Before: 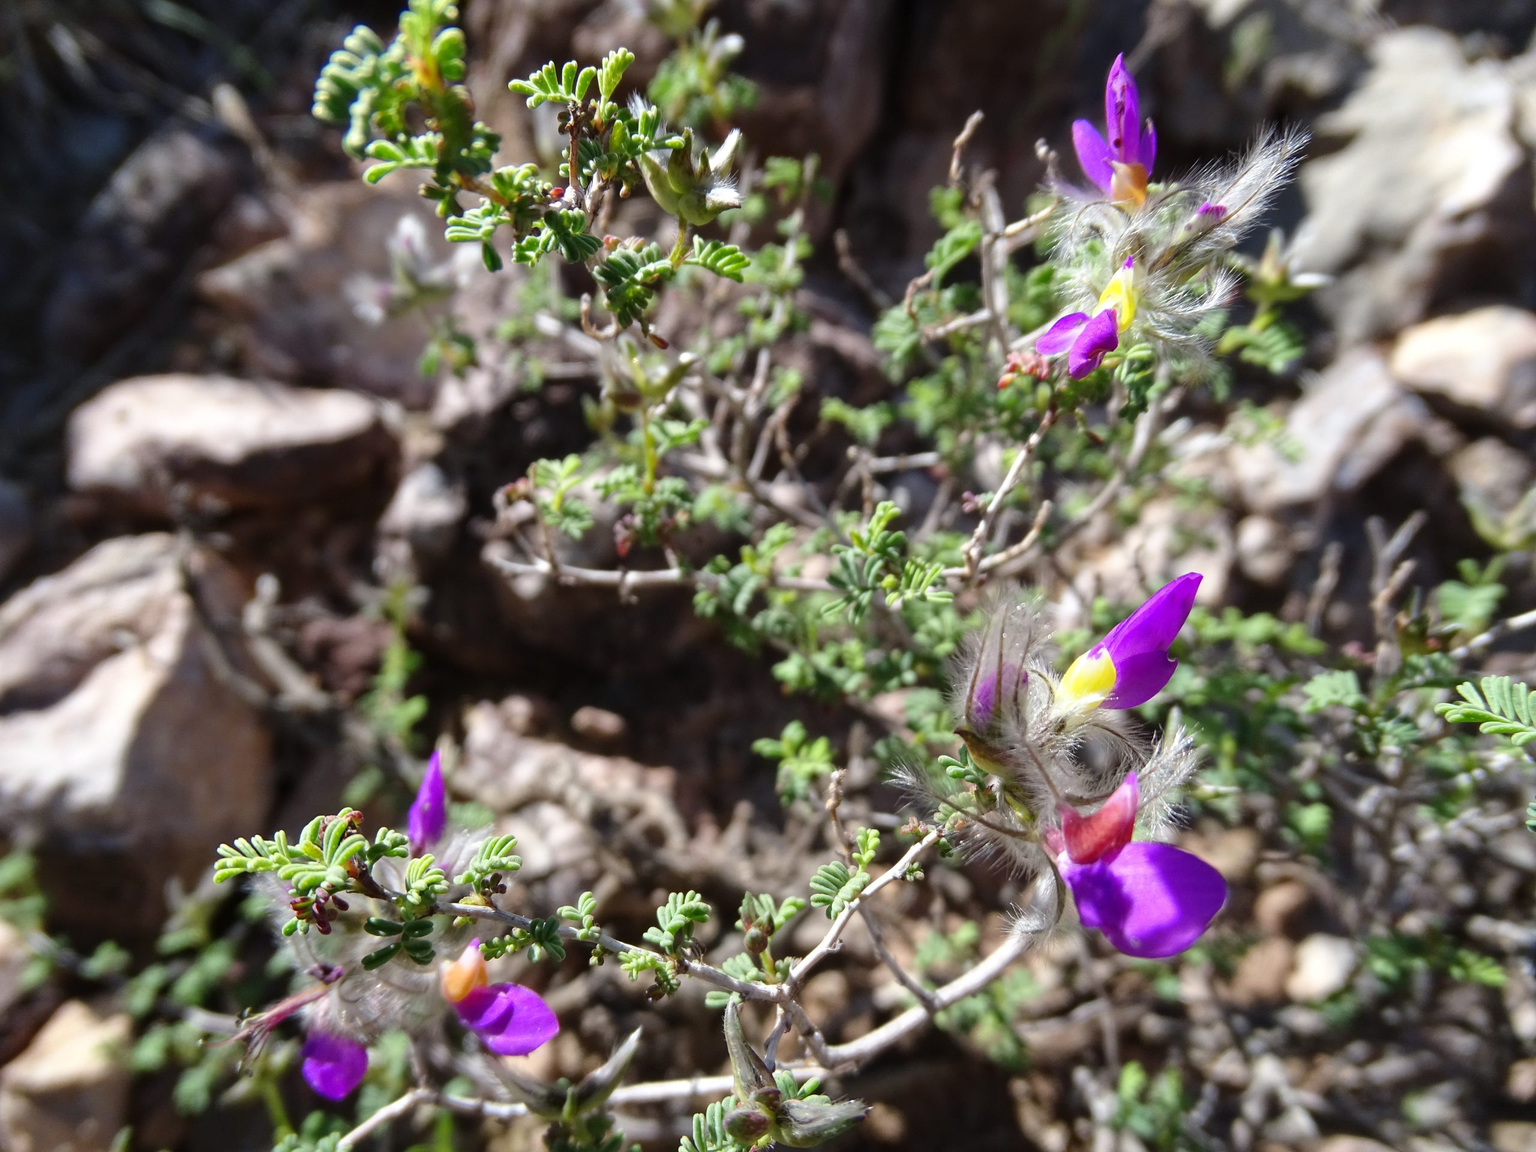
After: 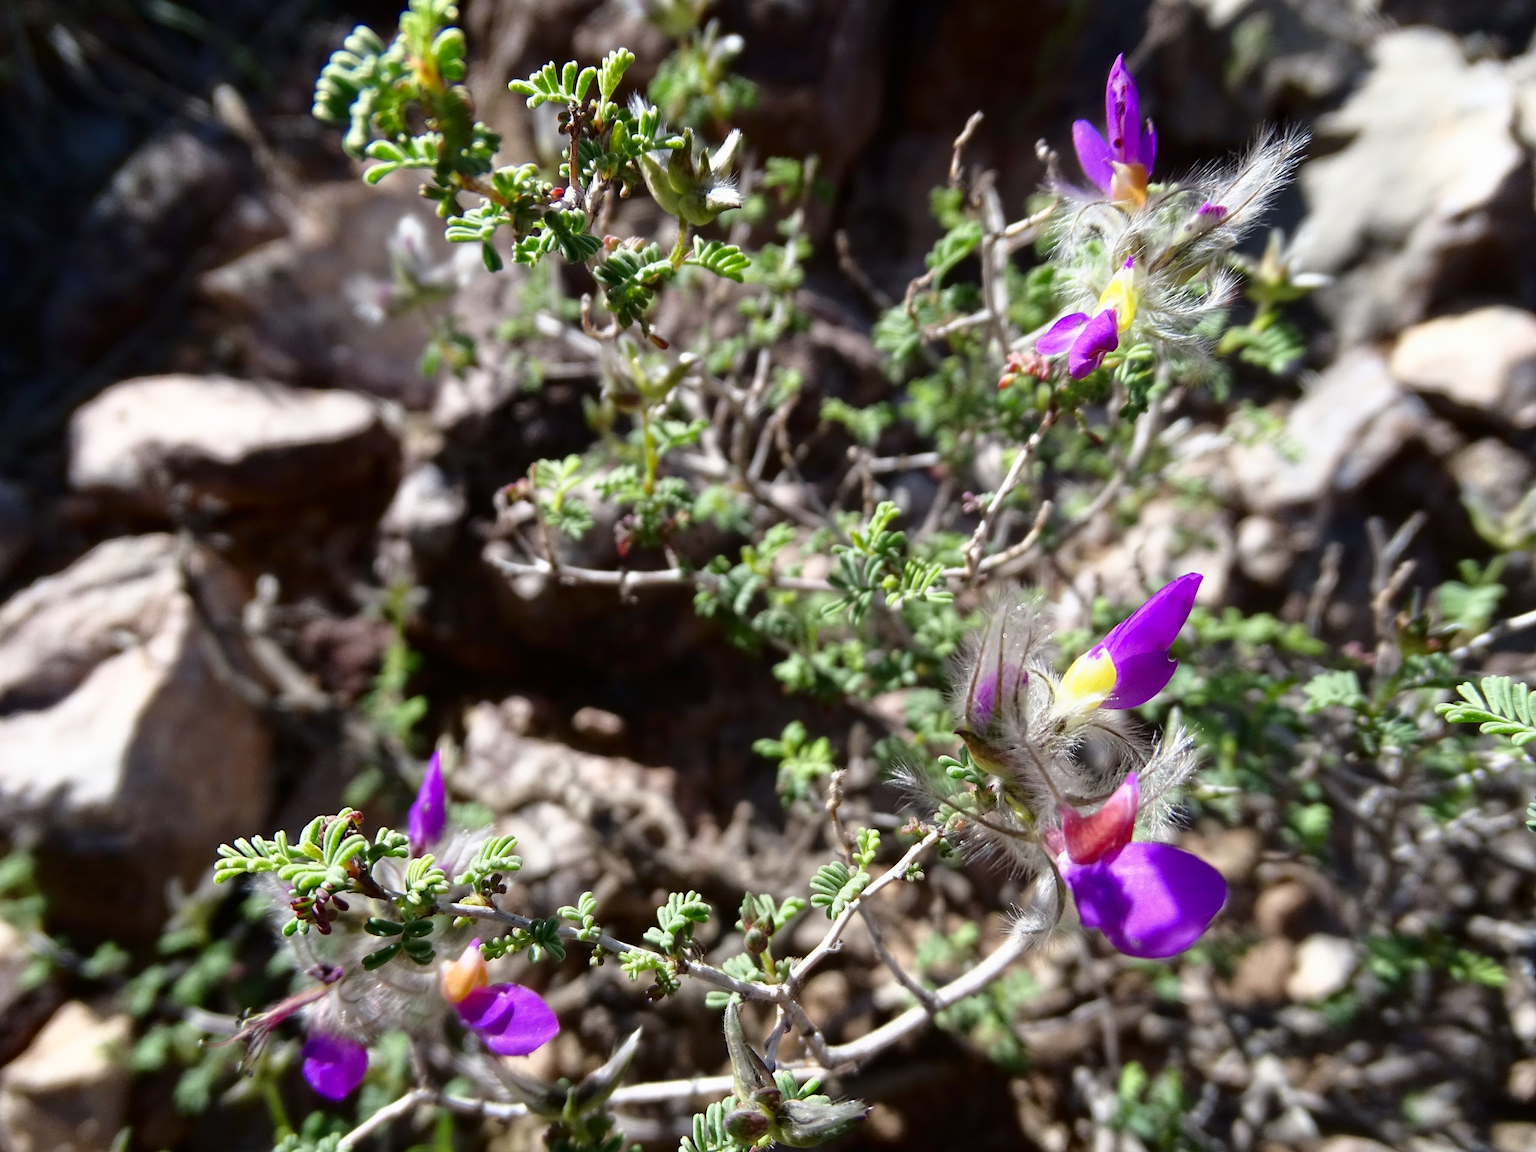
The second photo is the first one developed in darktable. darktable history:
shadows and highlights: shadows -62.76, white point adjustment -5.11, highlights 61.55
